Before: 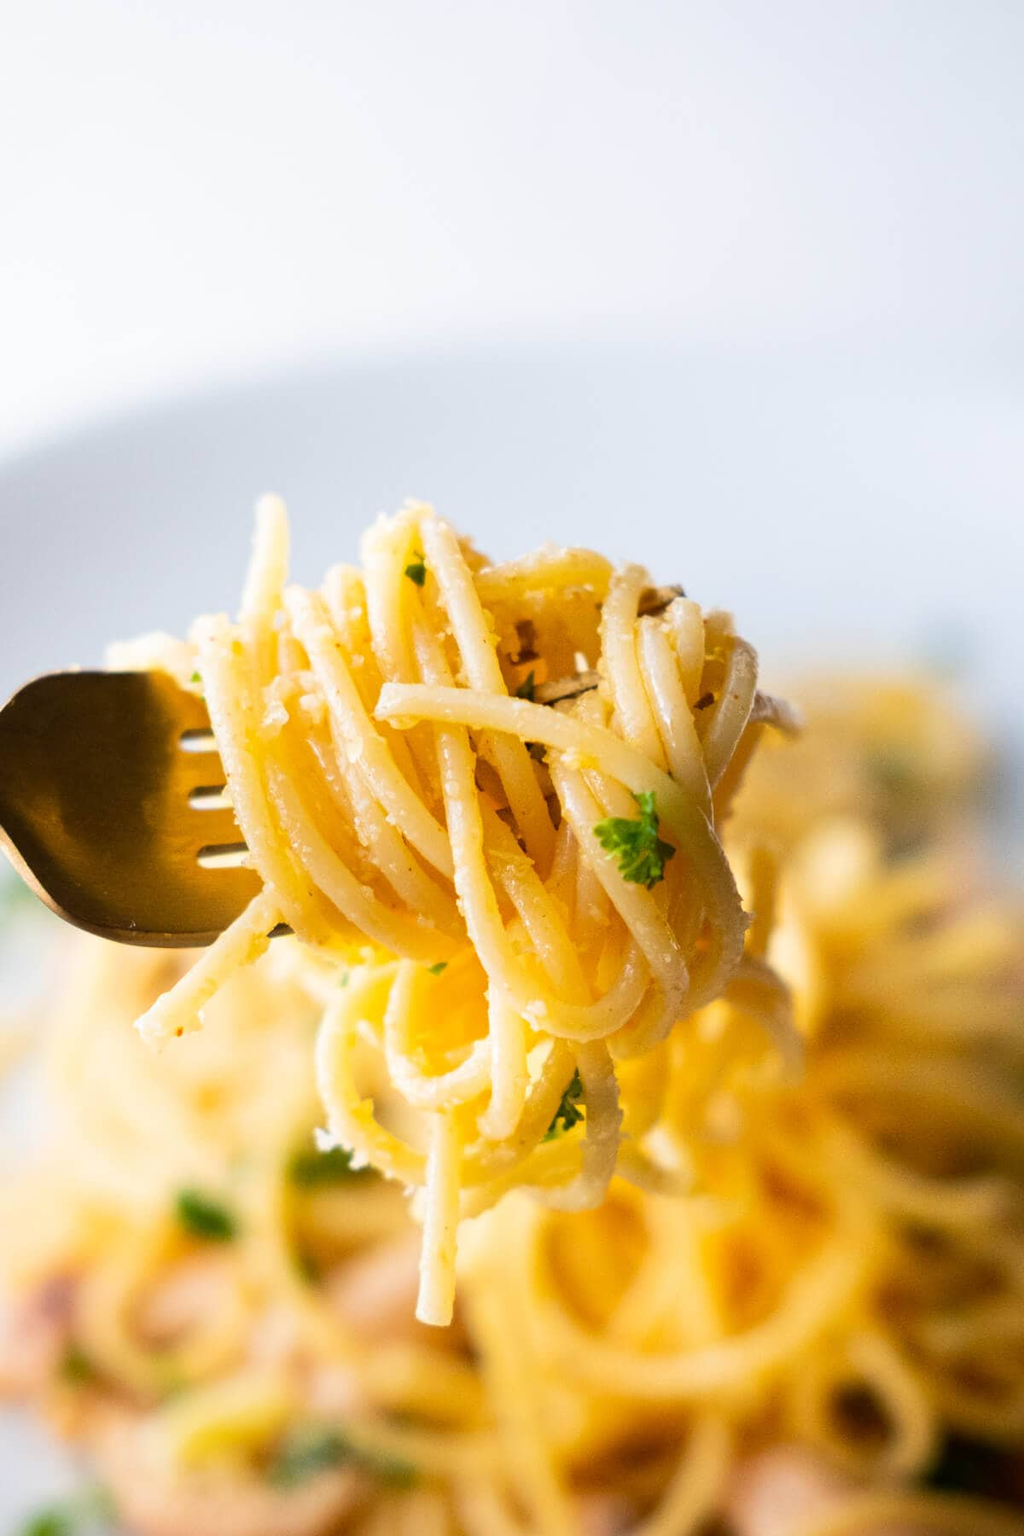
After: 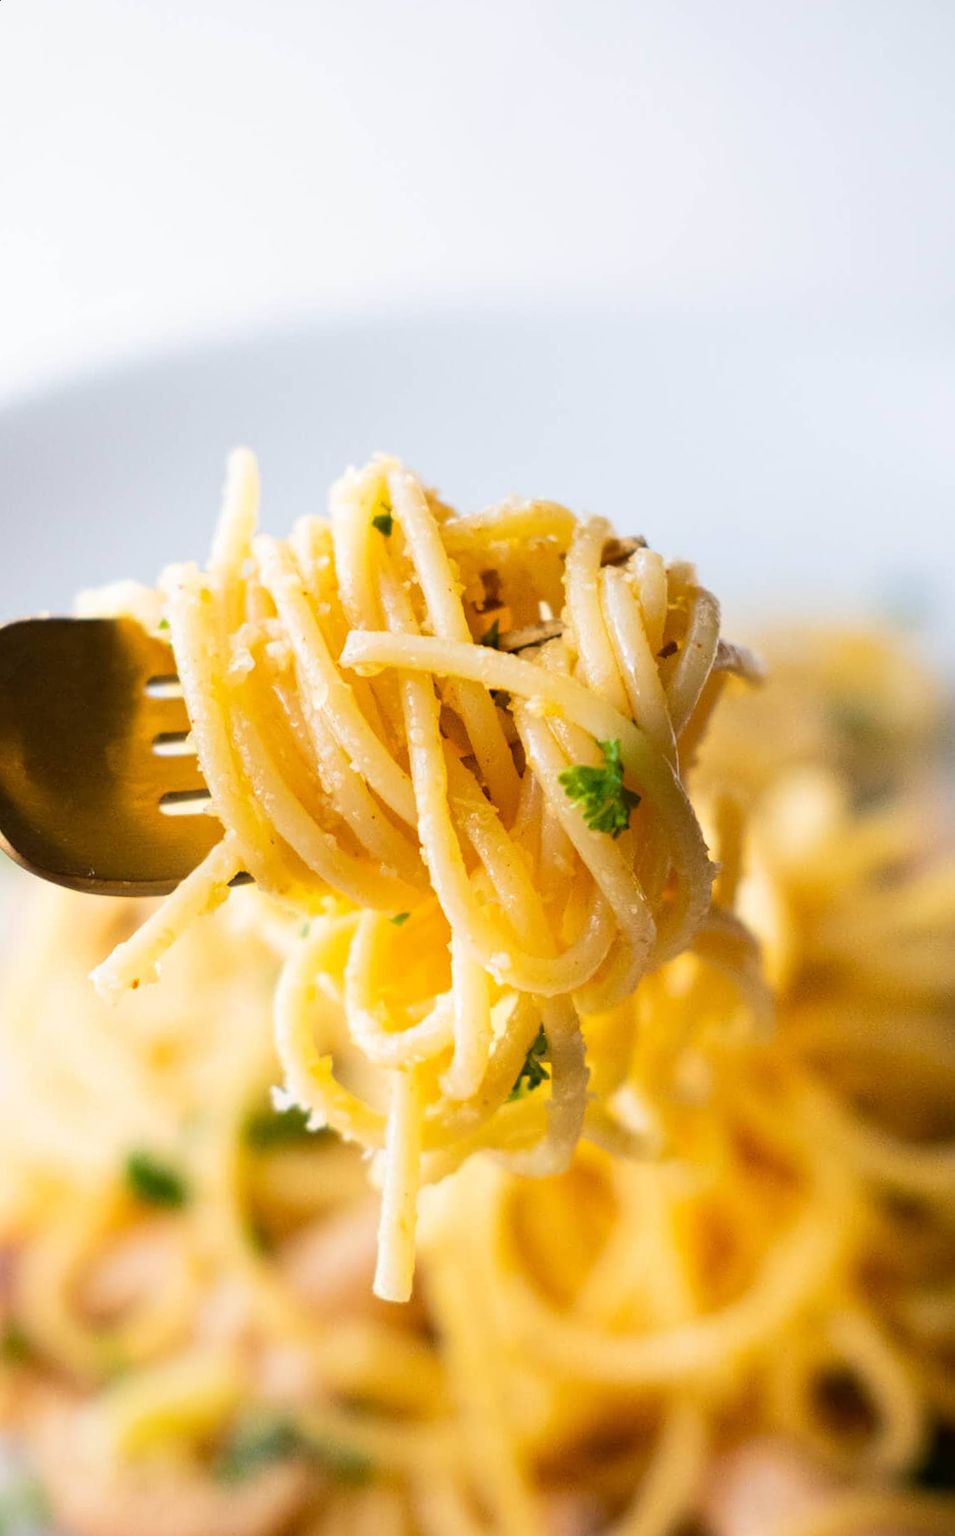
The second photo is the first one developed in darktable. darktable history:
white balance: red 1, blue 1
rotate and perspective: rotation 0.215°, lens shift (vertical) -0.139, crop left 0.069, crop right 0.939, crop top 0.002, crop bottom 0.996
